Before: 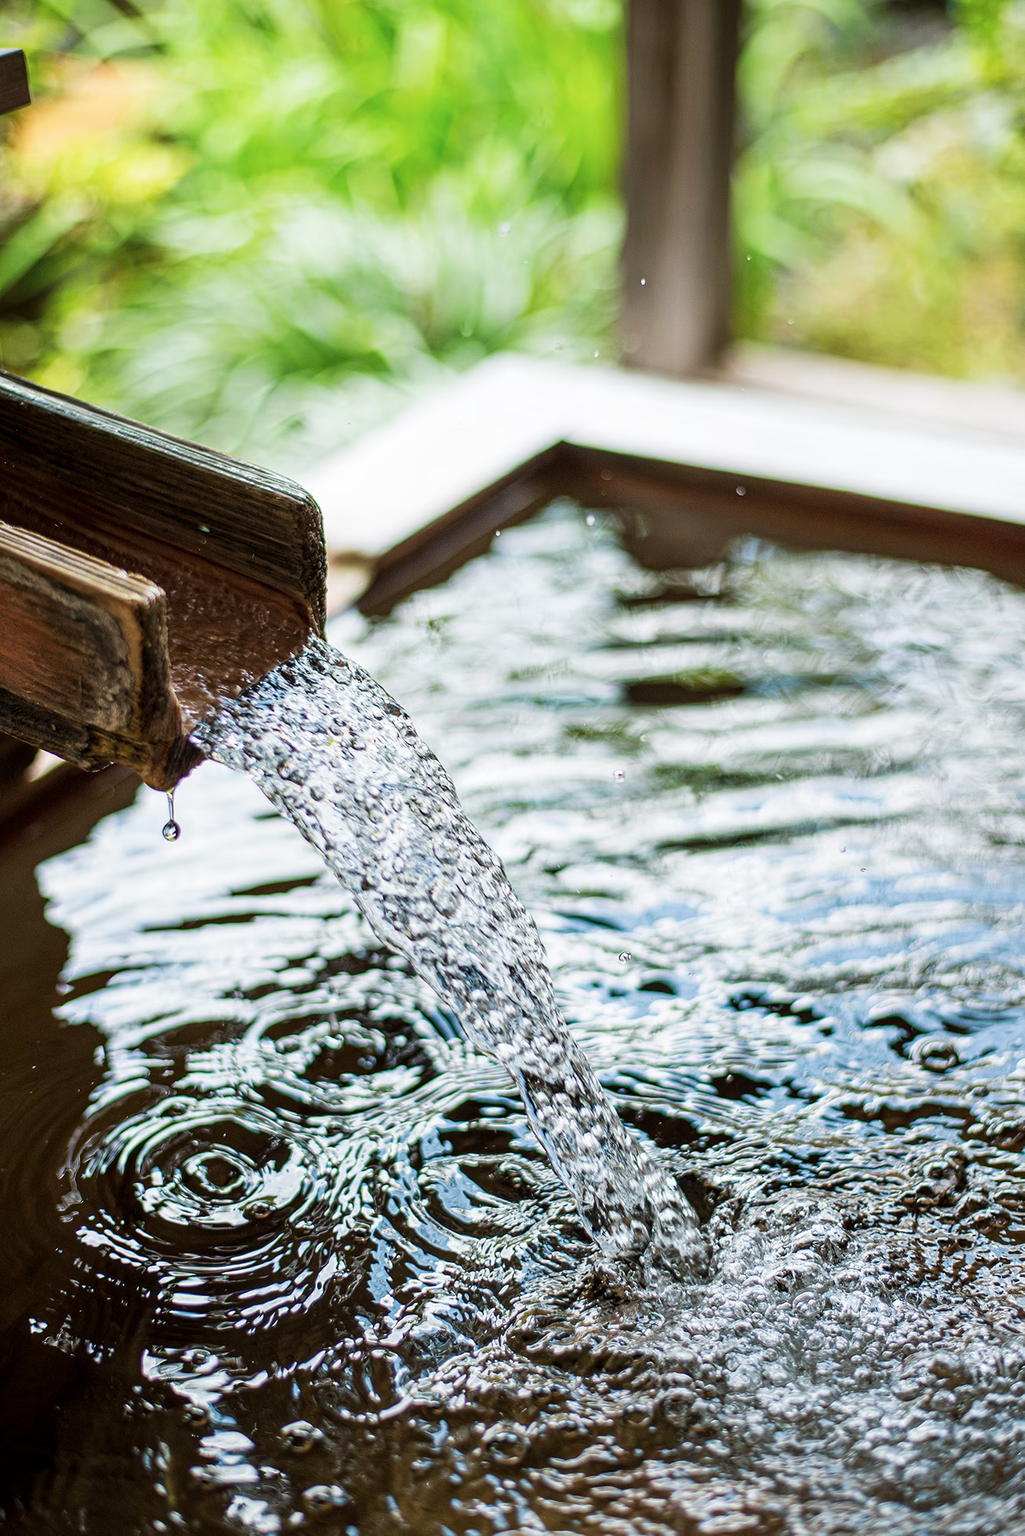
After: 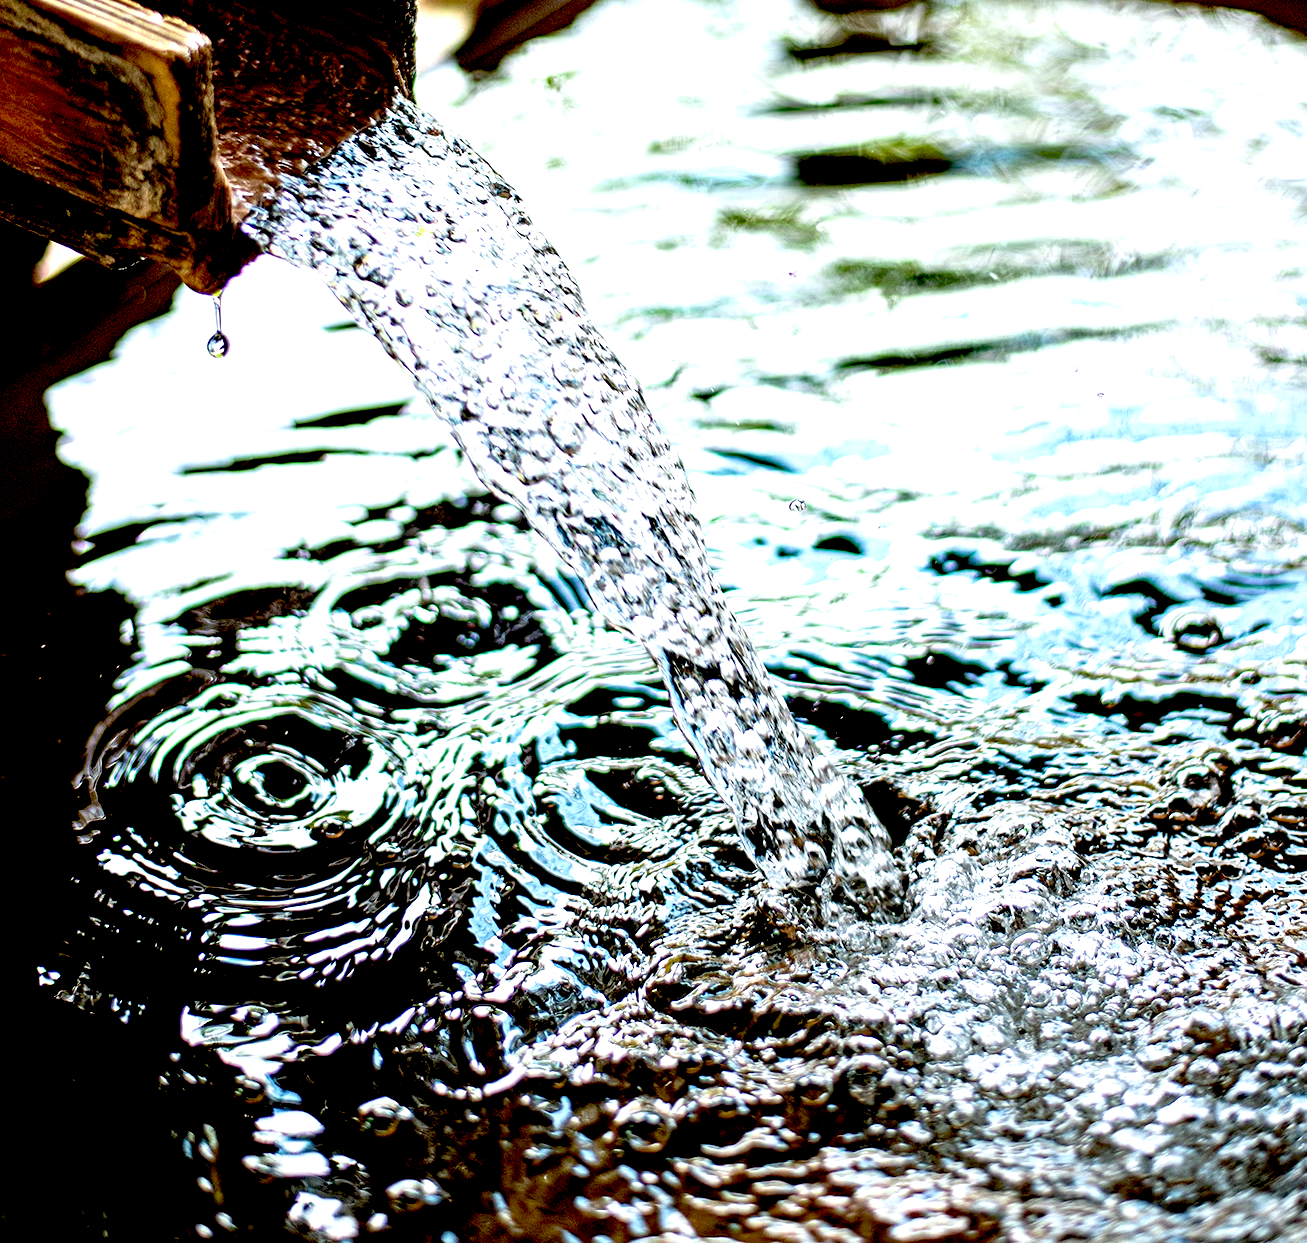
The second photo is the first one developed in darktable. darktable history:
exposure: black level correction 0.037, exposure 0.906 EV, compensate exposure bias true, compensate highlight preservation false
levels: levels [0, 0.499, 1]
crop and rotate: top 36.51%
base curve: curves: ch0 [(0, 0) (0.472, 0.455) (1, 1)], preserve colors none
